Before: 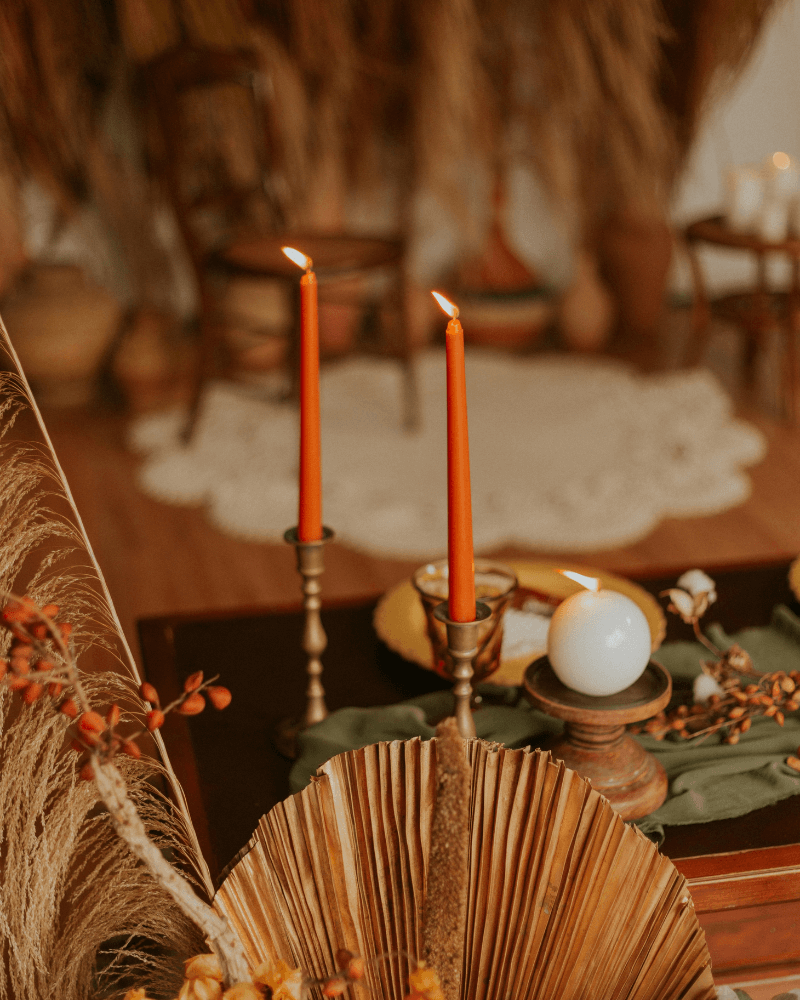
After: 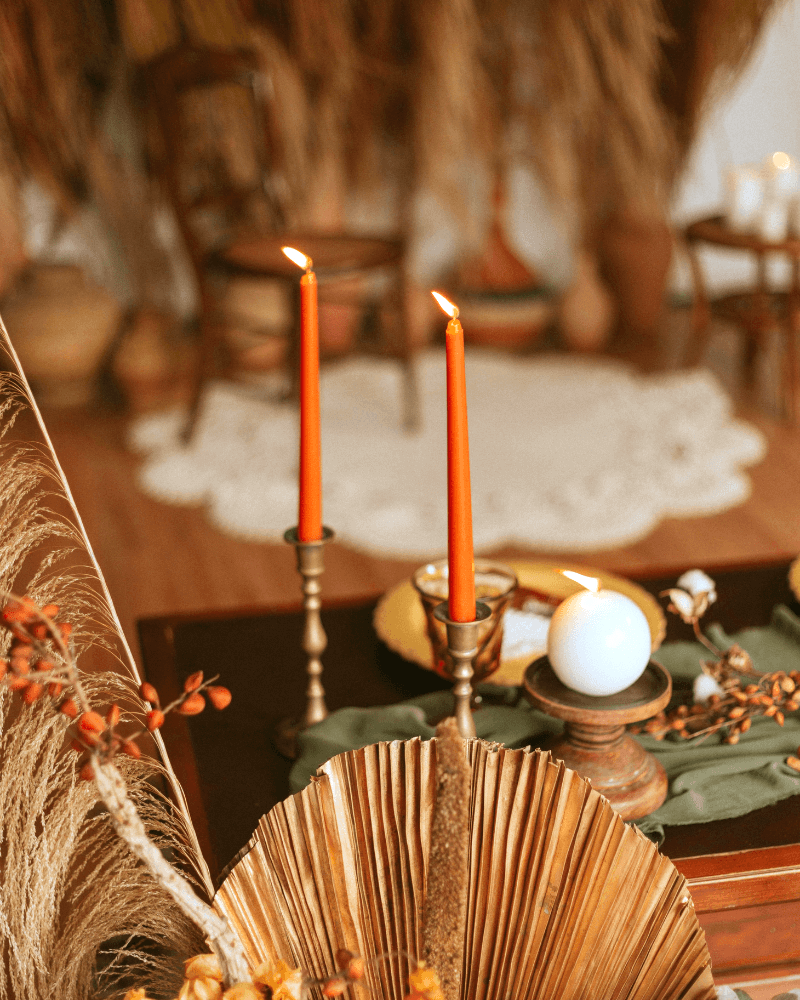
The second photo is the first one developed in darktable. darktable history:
exposure: black level correction 0, exposure 0.953 EV, compensate exposure bias true, compensate highlight preservation false
white balance: red 0.926, green 1.003, blue 1.133
